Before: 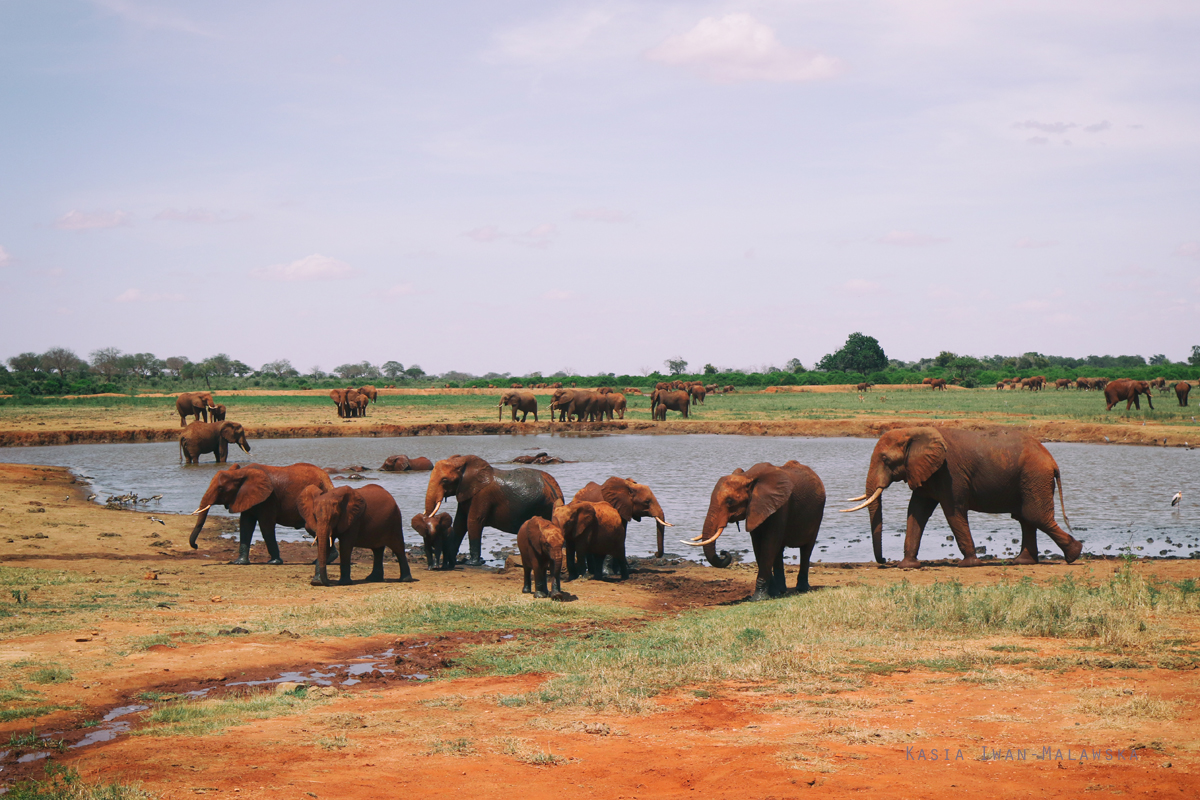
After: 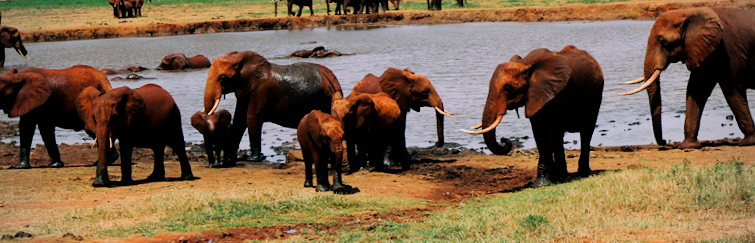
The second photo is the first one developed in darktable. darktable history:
rotate and perspective: rotation -2°, crop left 0.022, crop right 0.978, crop top 0.049, crop bottom 0.951
color balance: lift [0.991, 1, 1, 1], gamma [0.996, 1, 1, 1], input saturation 98.52%, contrast 20.34%, output saturation 103.72%
filmic rgb: black relative exposure -7.65 EV, white relative exposure 4.56 EV, hardness 3.61, contrast 1.106
crop: left 18.091%, top 51.13%, right 17.525%, bottom 16.85%
vignetting: unbound false
